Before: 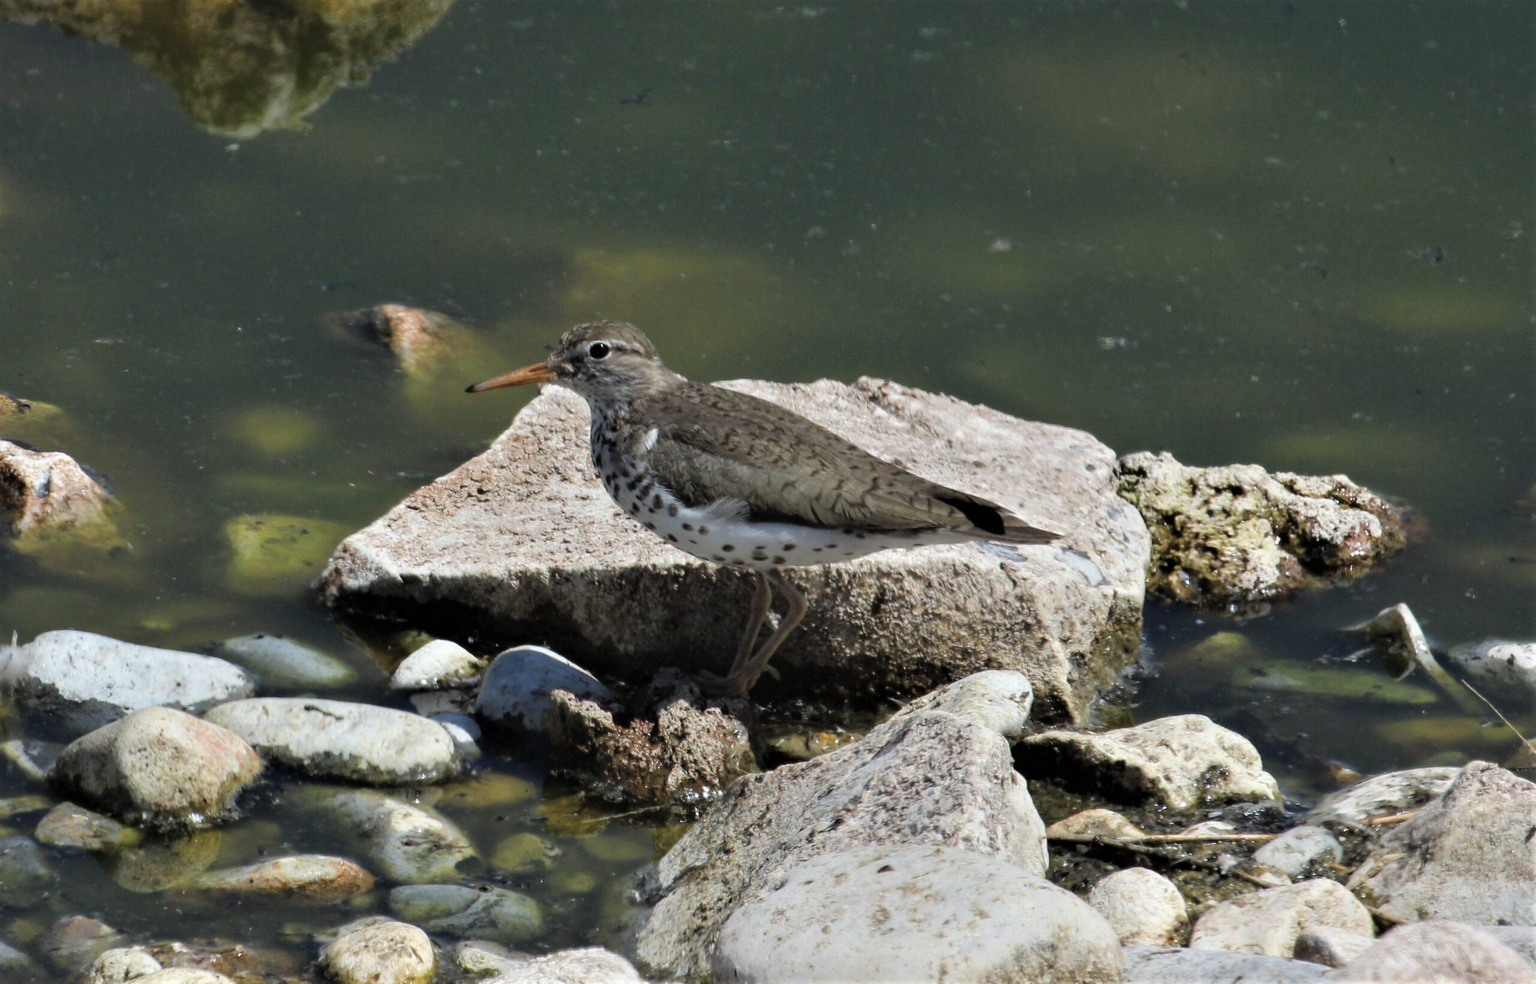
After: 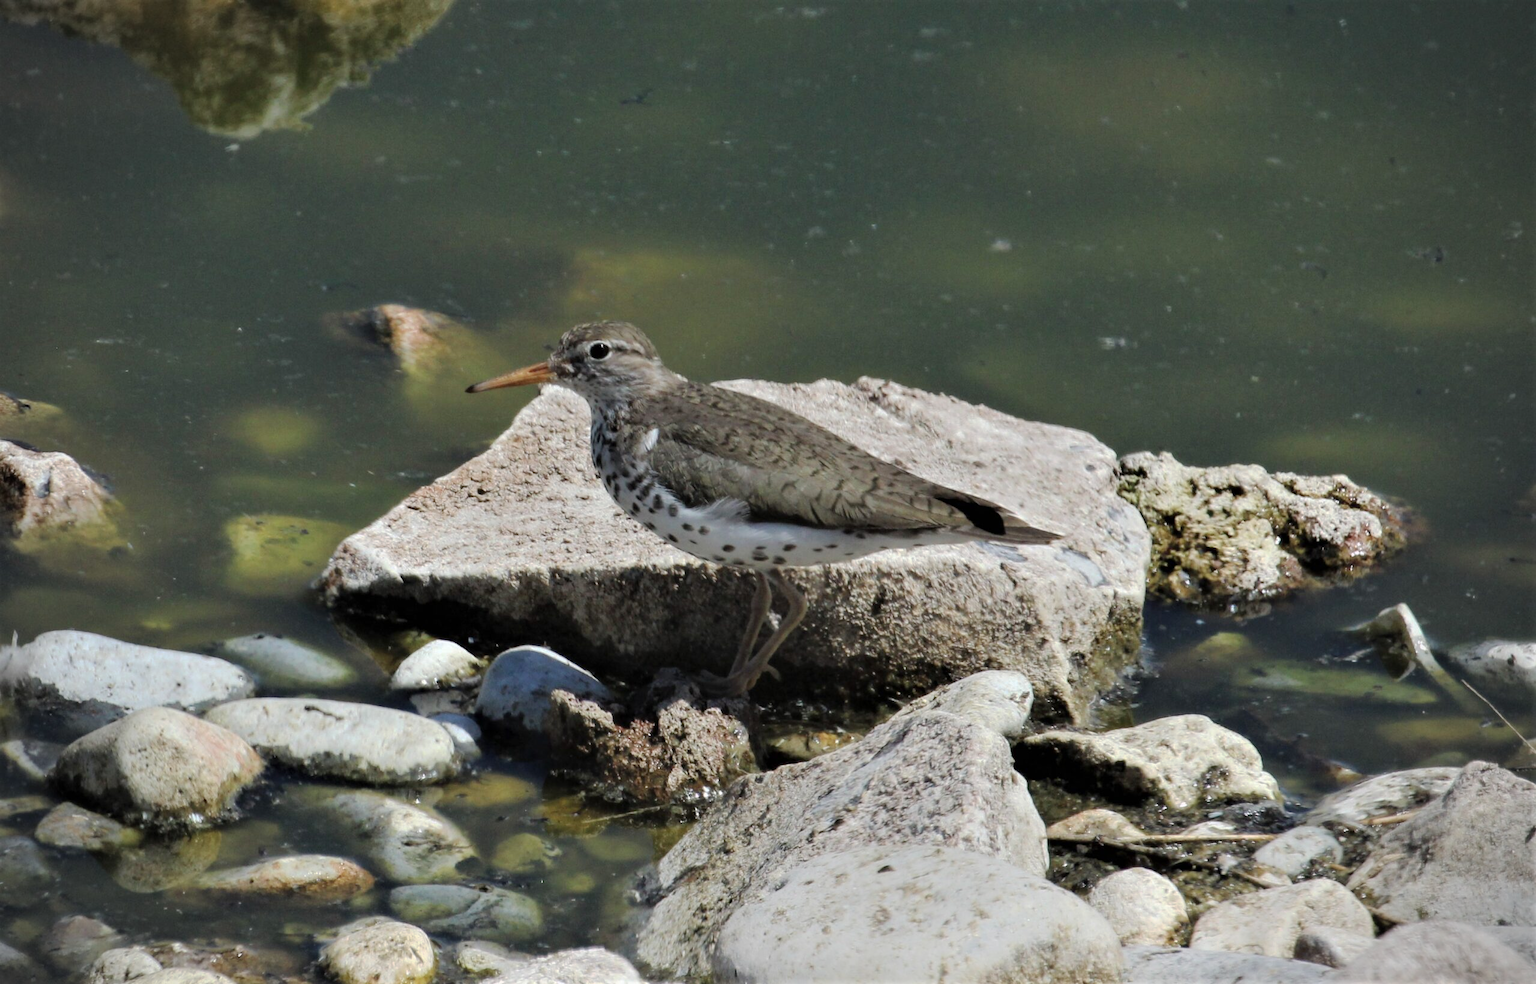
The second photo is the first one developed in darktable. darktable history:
vignetting: on, module defaults
base curve: curves: ch0 [(0, 0) (0.235, 0.266) (0.503, 0.496) (0.786, 0.72) (1, 1)], preserve colors none
